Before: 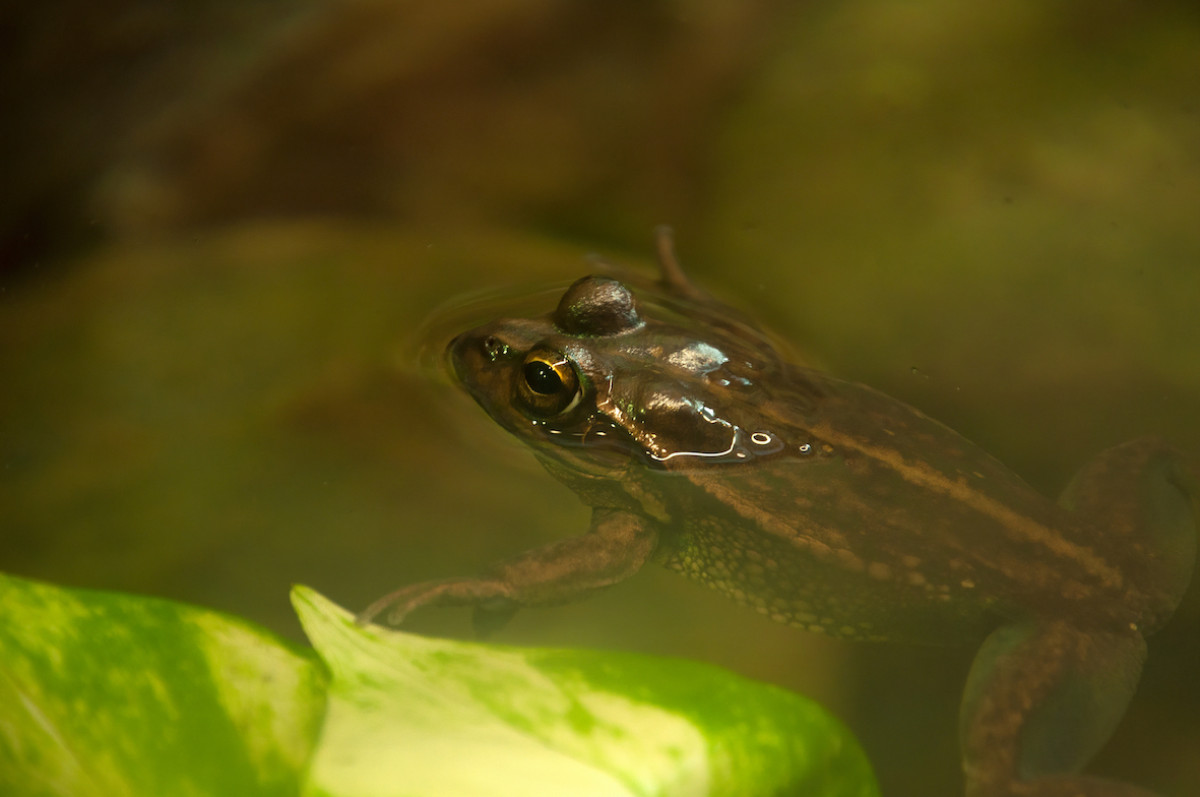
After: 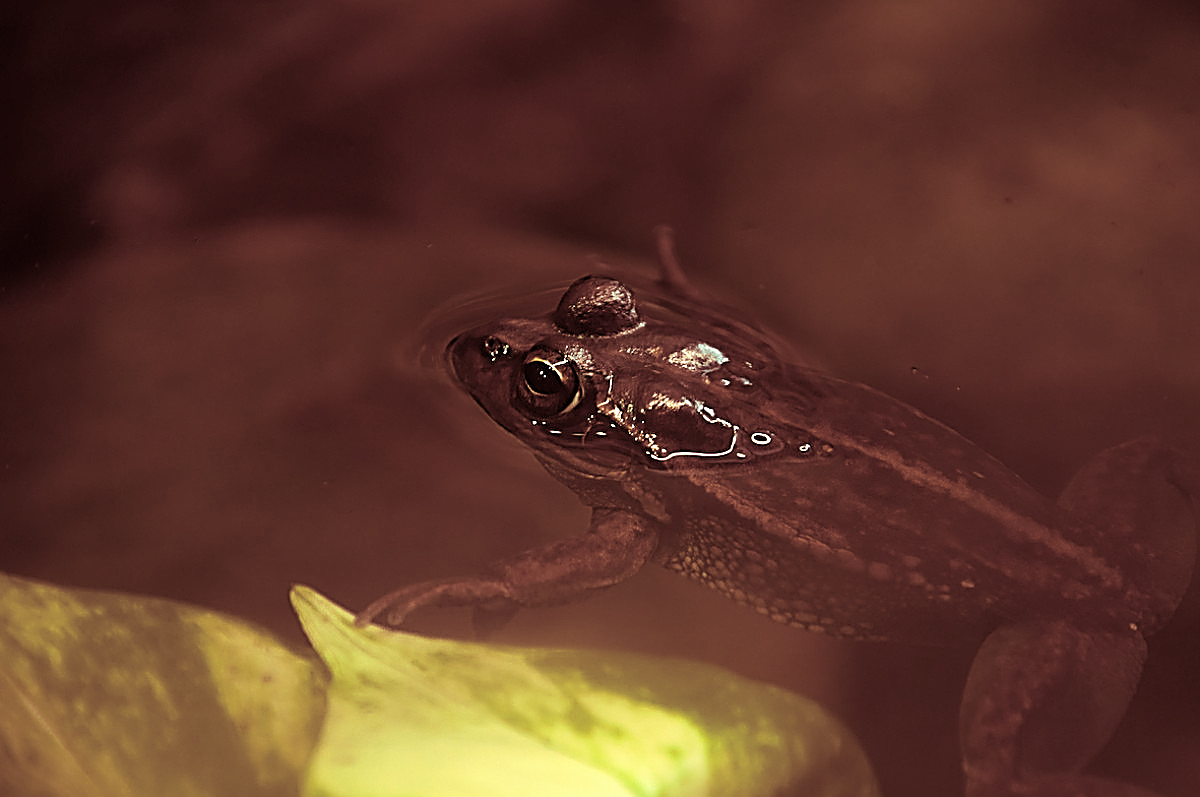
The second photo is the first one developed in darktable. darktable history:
sharpen: amount 2
split-toning: highlights › saturation 0, balance -61.83
